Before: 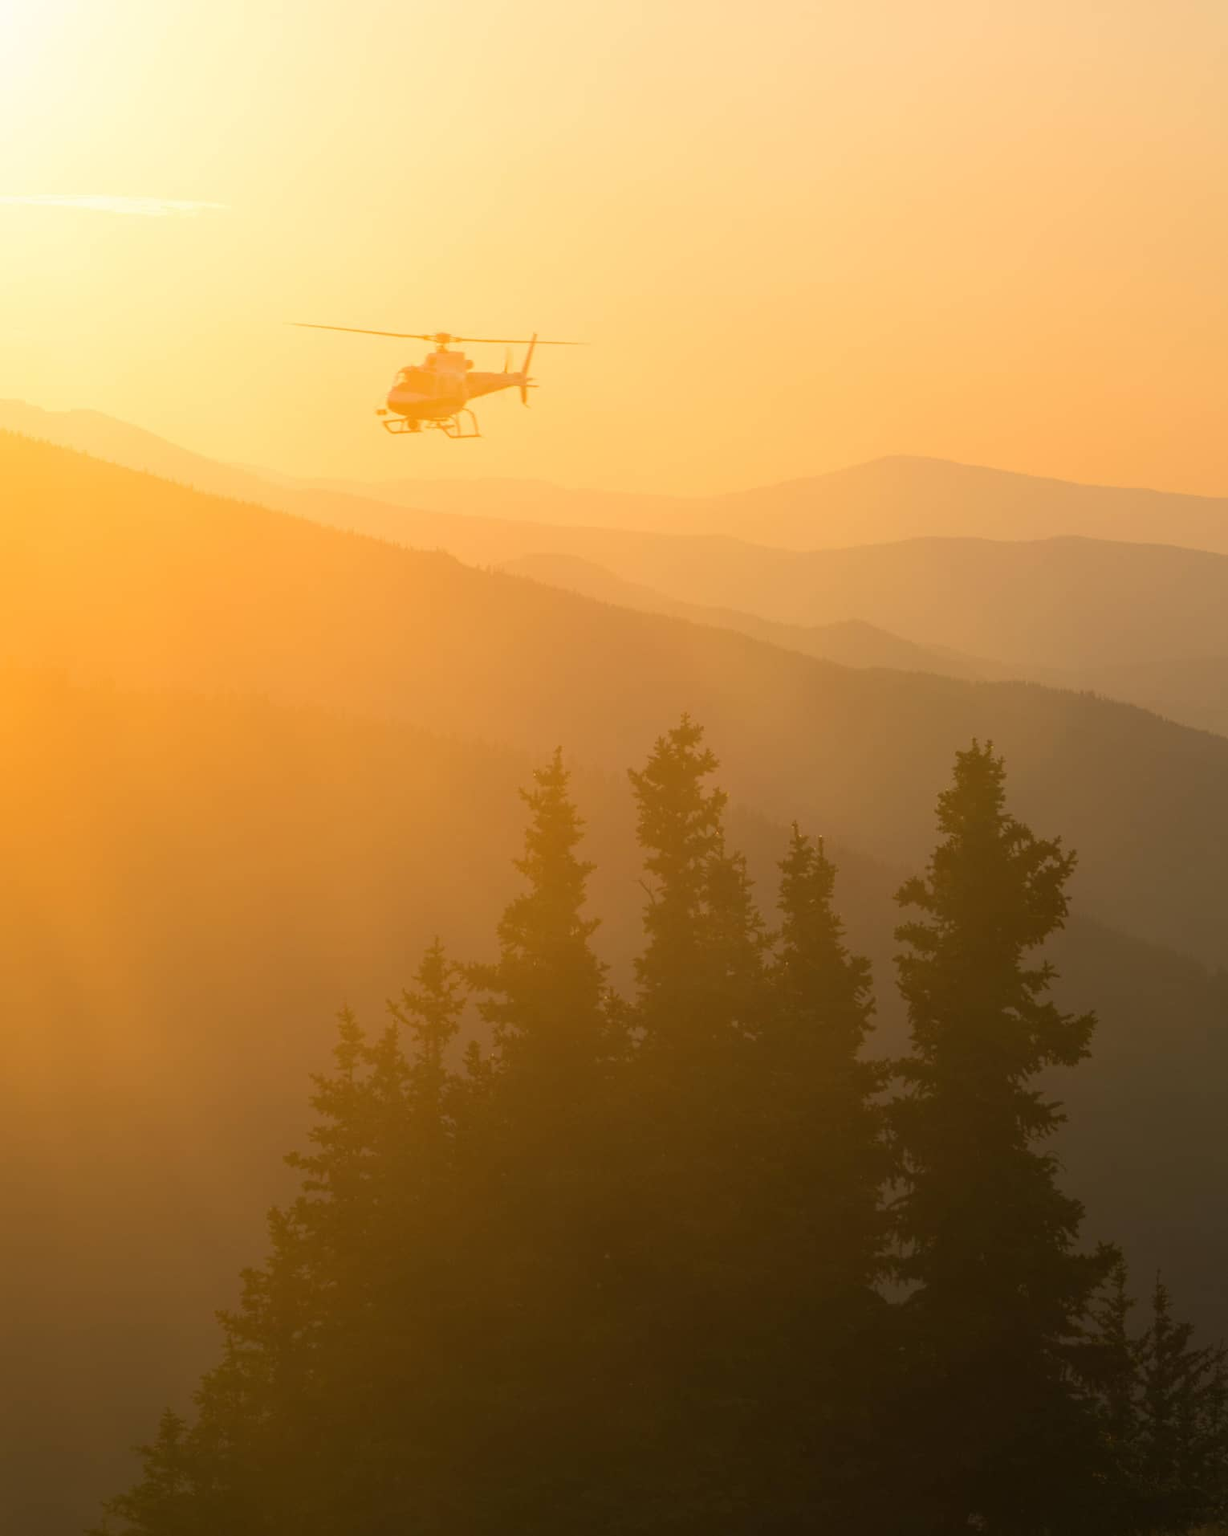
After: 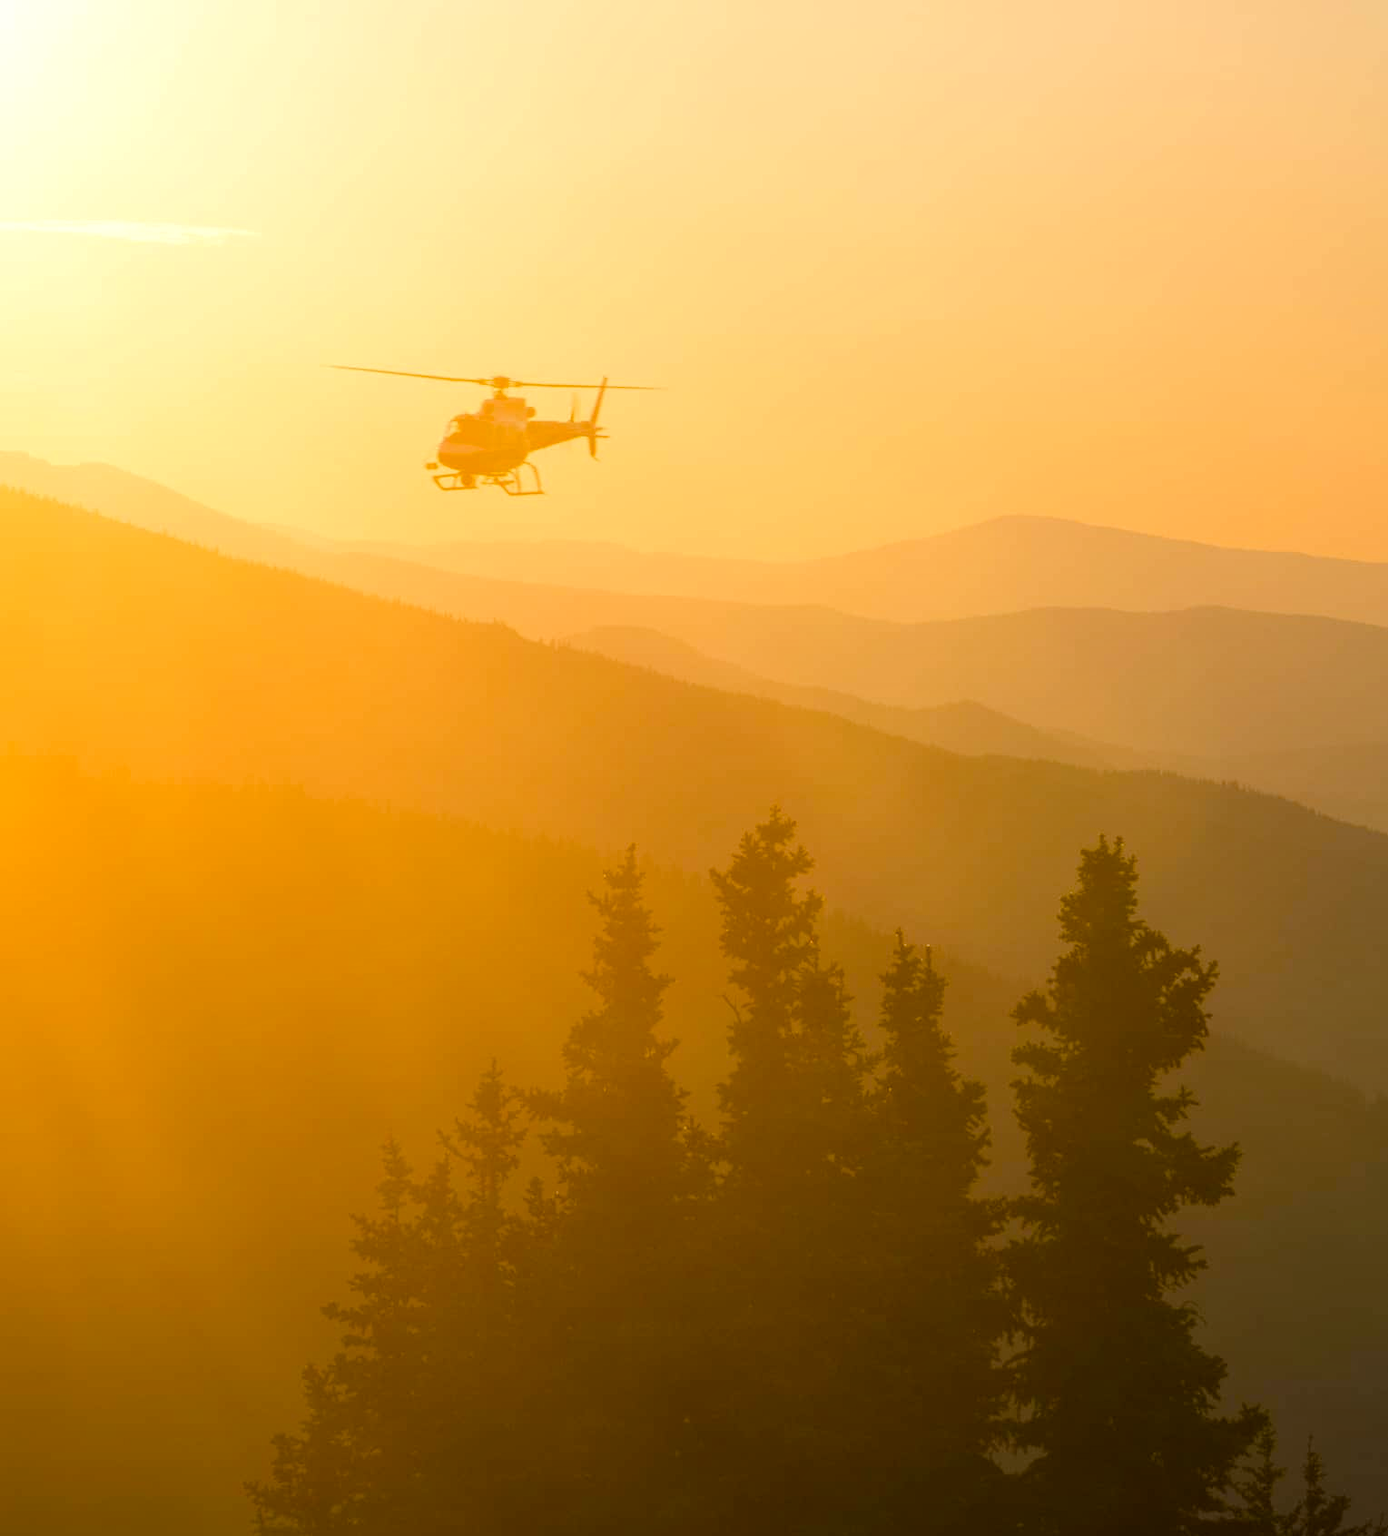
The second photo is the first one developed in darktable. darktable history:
local contrast: on, module defaults
crop and rotate: top 0%, bottom 11.515%
exposure: exposure -0.364 EV, compensate highlight preservation false
color balance rgb: perceptual saturation grading › global saturation 8.983%, perceptual saturation grading › highlights -13.169%, perceptual saturation grading › mid-tones 14.271%, perceptual saturation grading › shadows 22.667%, perceptual brilliance grading › global brilliance 9.542%, perceptual brilliance grading › shadows 15.679%, global vibrance 12.714%
